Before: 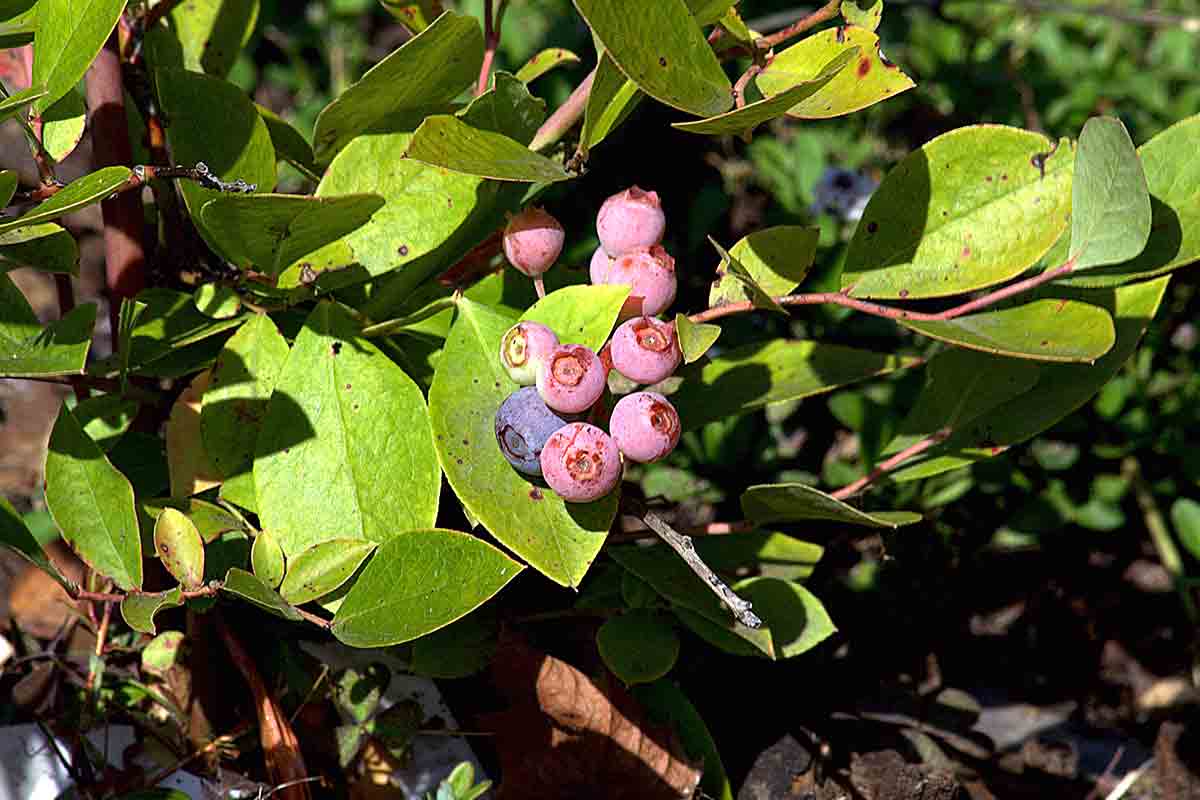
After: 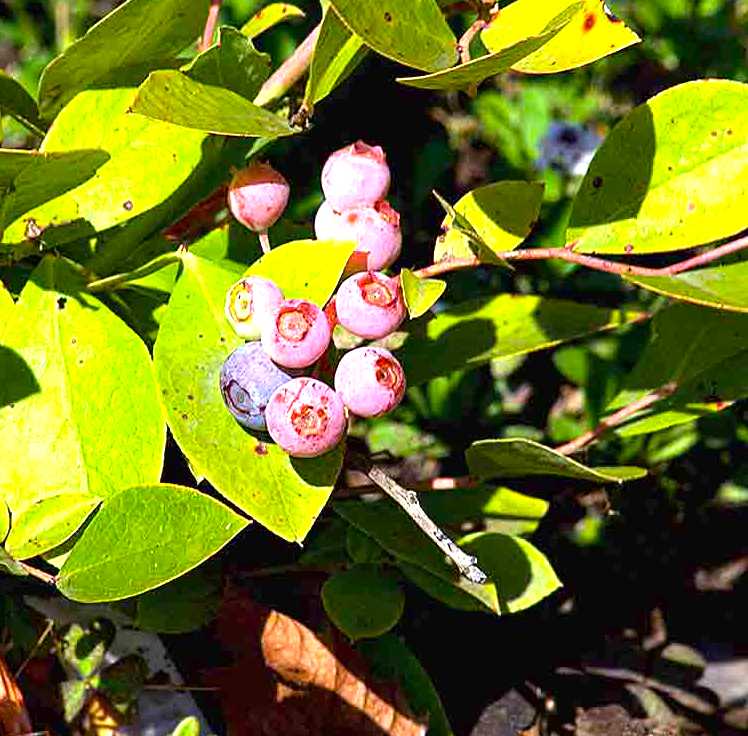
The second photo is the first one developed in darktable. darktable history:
color balance rgb: perceptual saturation grading › global saturation 20%, global vibrance 20%
crop and rotate: left 22.918%, top 5.629%, right 14.711%, bottom 2.247%
exposure: black level correction 0, exposure 1 EV, compensate exposure bias true, compensate highlight preservation false
